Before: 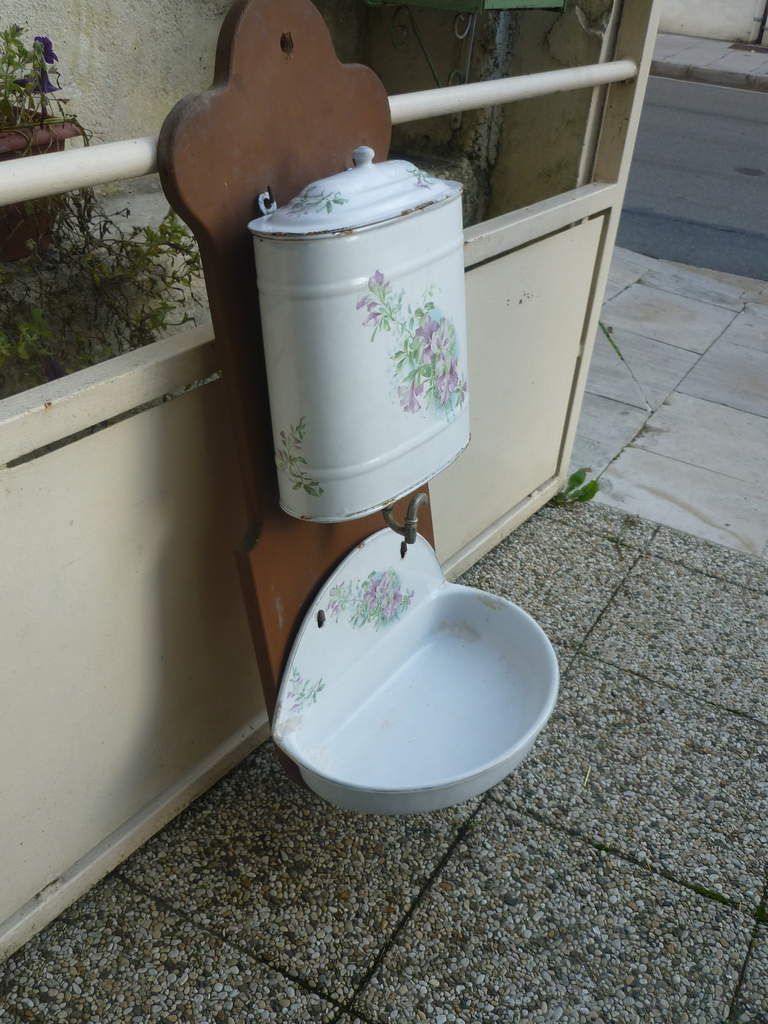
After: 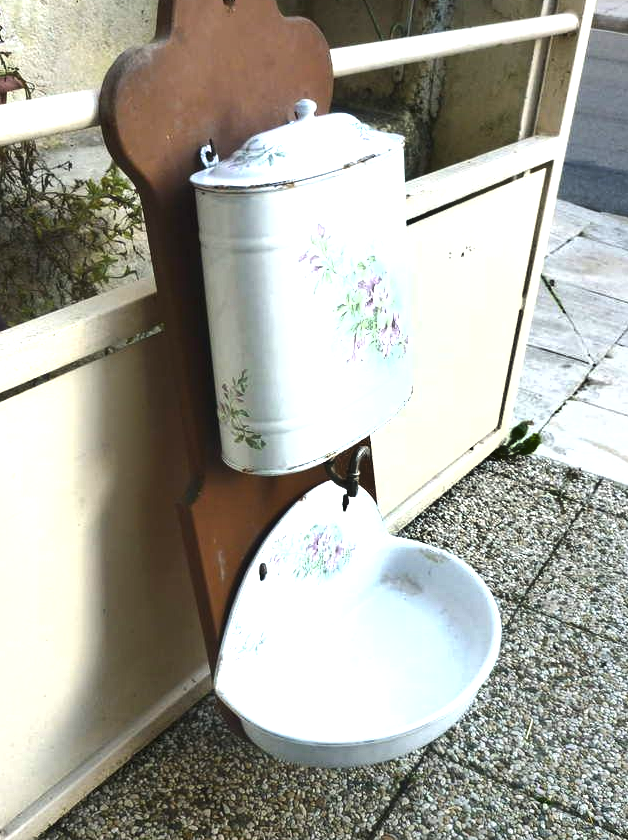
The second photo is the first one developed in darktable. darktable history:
exposure: black level correction 0, exposure 1.177 EV, compensate highlight preservation false
tone equalizer: -8 EV -0.438 EV, -7 EV -0.37 EV, -6 EV -0.31 EV, -5 EV -0.254 EV, -3 EV 0.216 EV, -2 EV 0.351 EV, -1 EV 0.392 EV, +0 EV 0.431 EV, edges refinement/feathering 500, mask exposure compensation -1.57 EV, preserve details no
crop and rotate: left 7.584%, top 4.67%, right 10.528%, bottom 13.246%
shadows and highlights: highlights color adjustment 0.698%, low approximation 0.01, soften with gaussian
